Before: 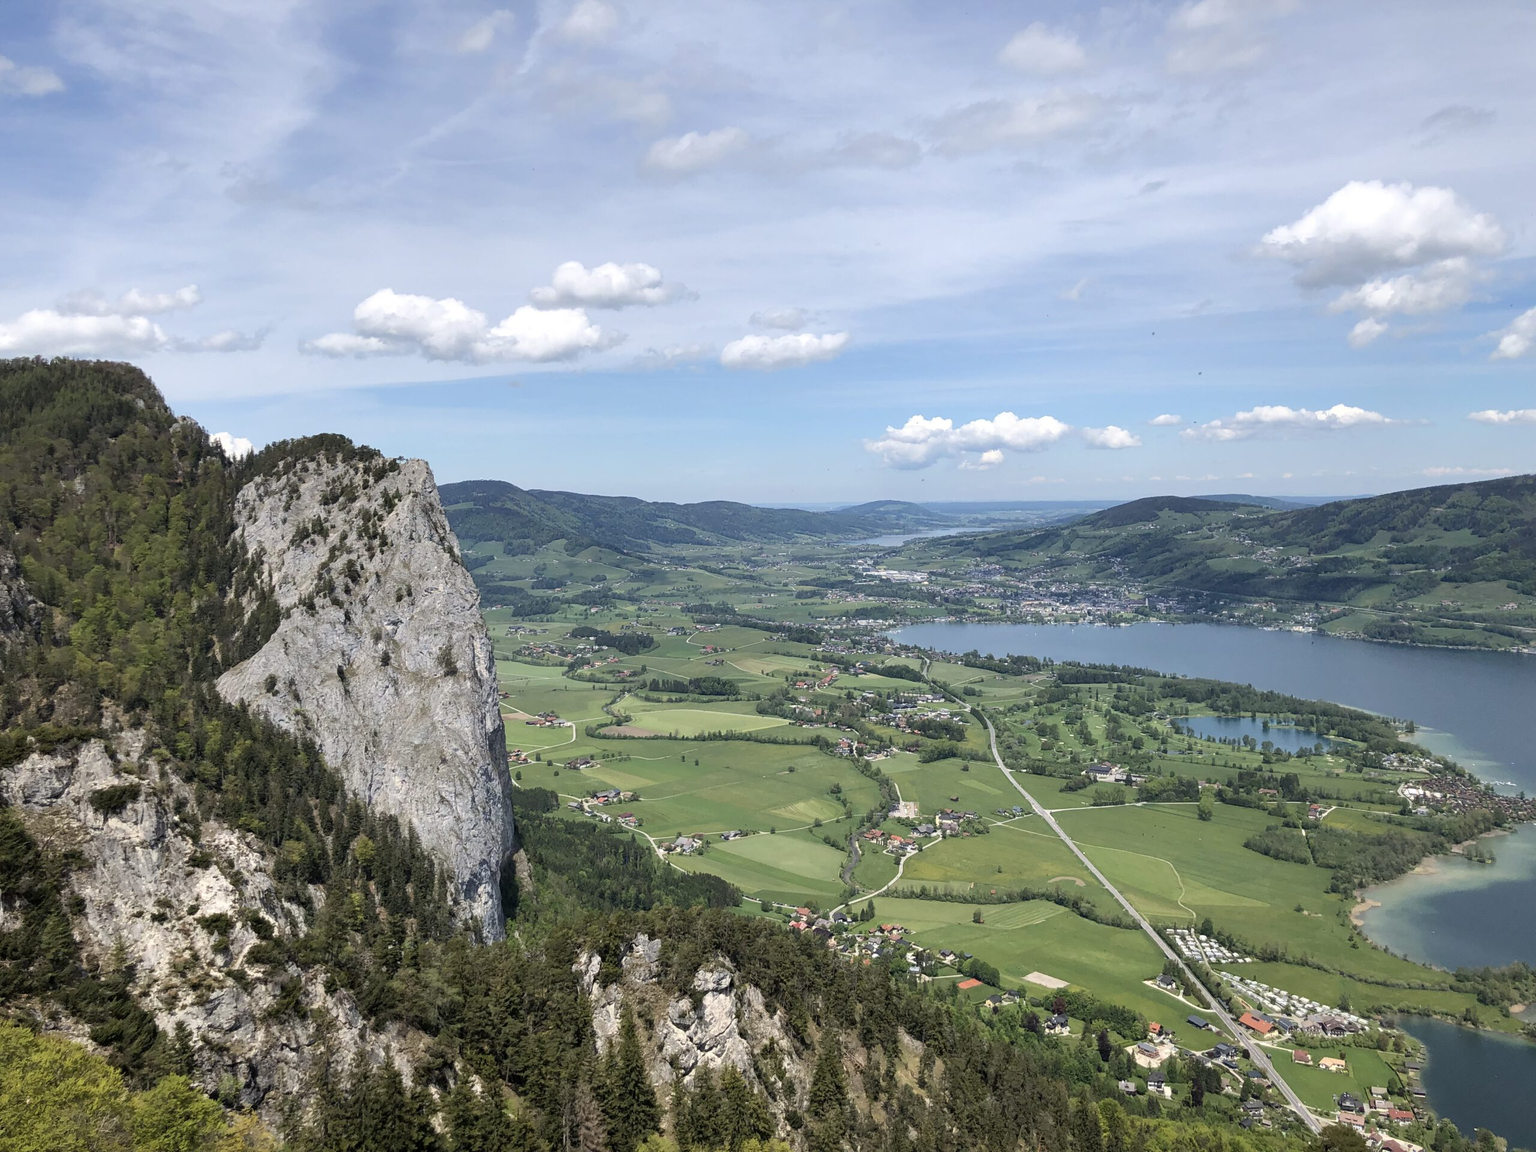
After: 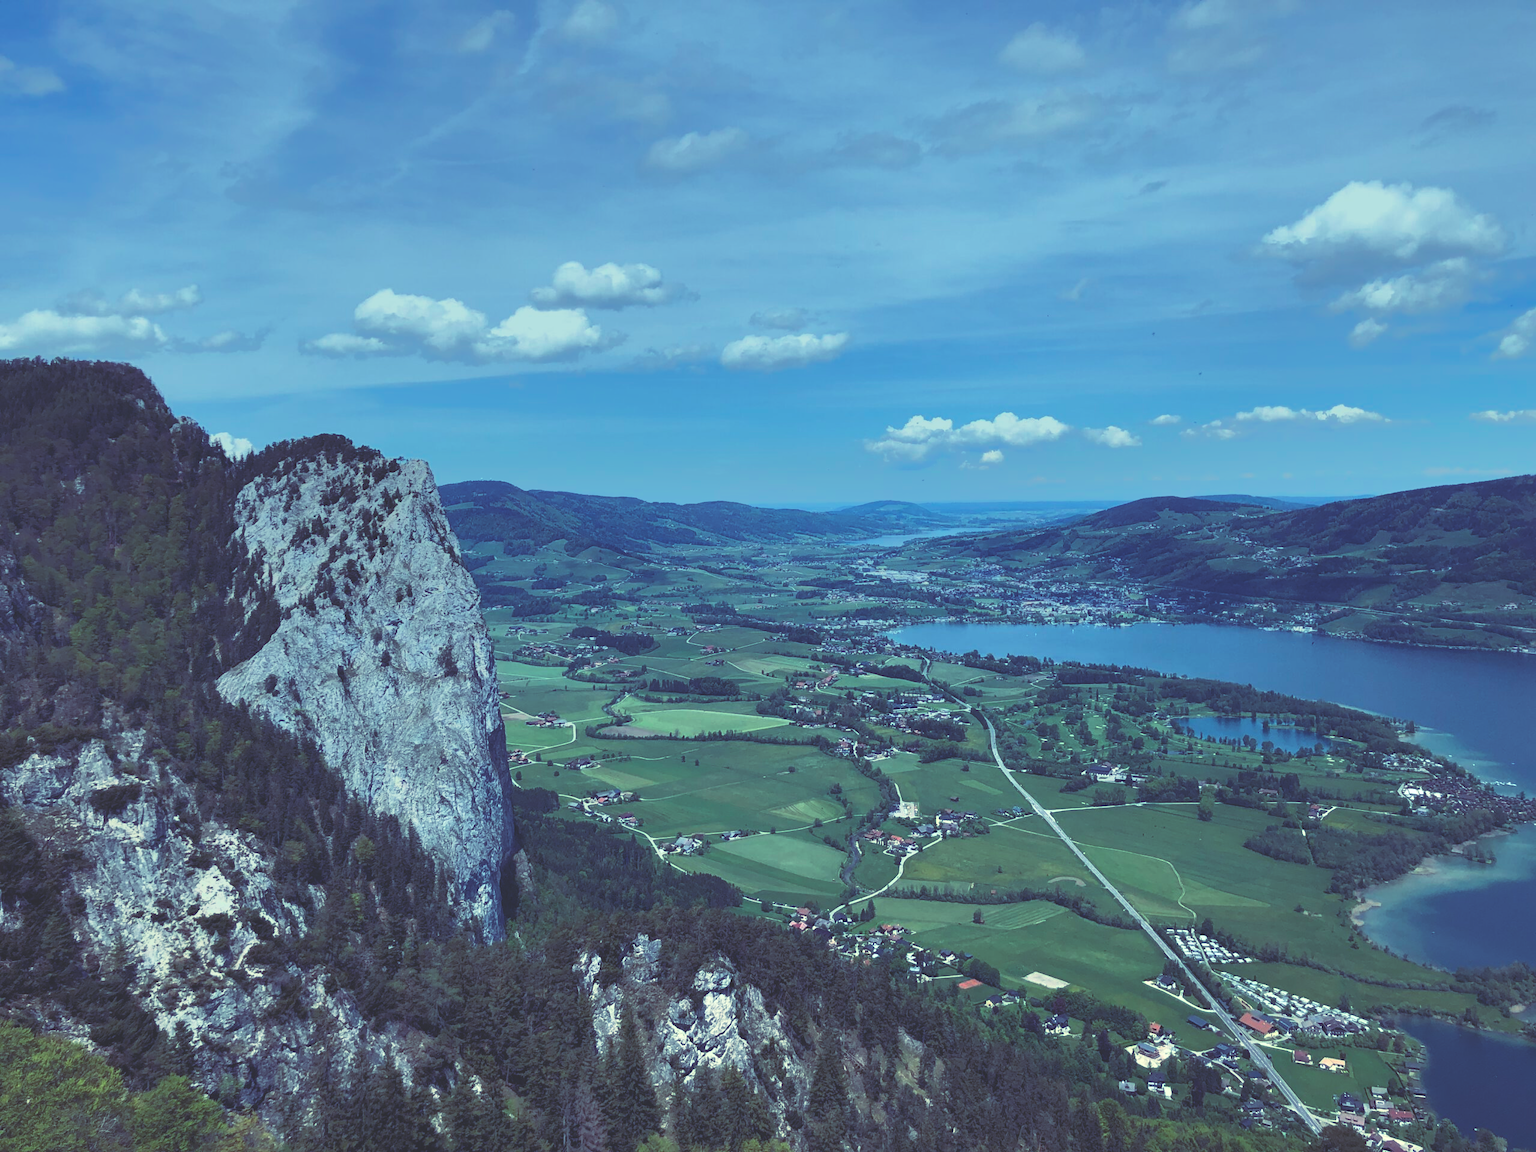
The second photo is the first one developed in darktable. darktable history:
rgb curve: curves: ch0 [(0, 0.186) (0.314, 0.284) (0.576, 0.466) (0.805, 0.691) (0.936, 0.886)]; ch1 [(0, 0.186) (0.314, 0.284) (0.581, 0.534) (0.771, 0.746) (0.936, 0.958)]; ch2 [(0, 0.216) (0.275, 0.39) (1, 1)], mode RGB, independent channels, compensate middle gray true, preserve colors none
tone equalizer: -7 EV -0.63 EV, -6 EV 1 EV, -5 EV -0.45 EV, -4 EV 0.43 EV, -3 EV 0.41 EV, -2 EV 0.15 EV, -1 EV -0.15 EV, +0 EV -0.39 EV, smoothing diameter 25%, edges refinement/feathering 10, preserve details guided filter
